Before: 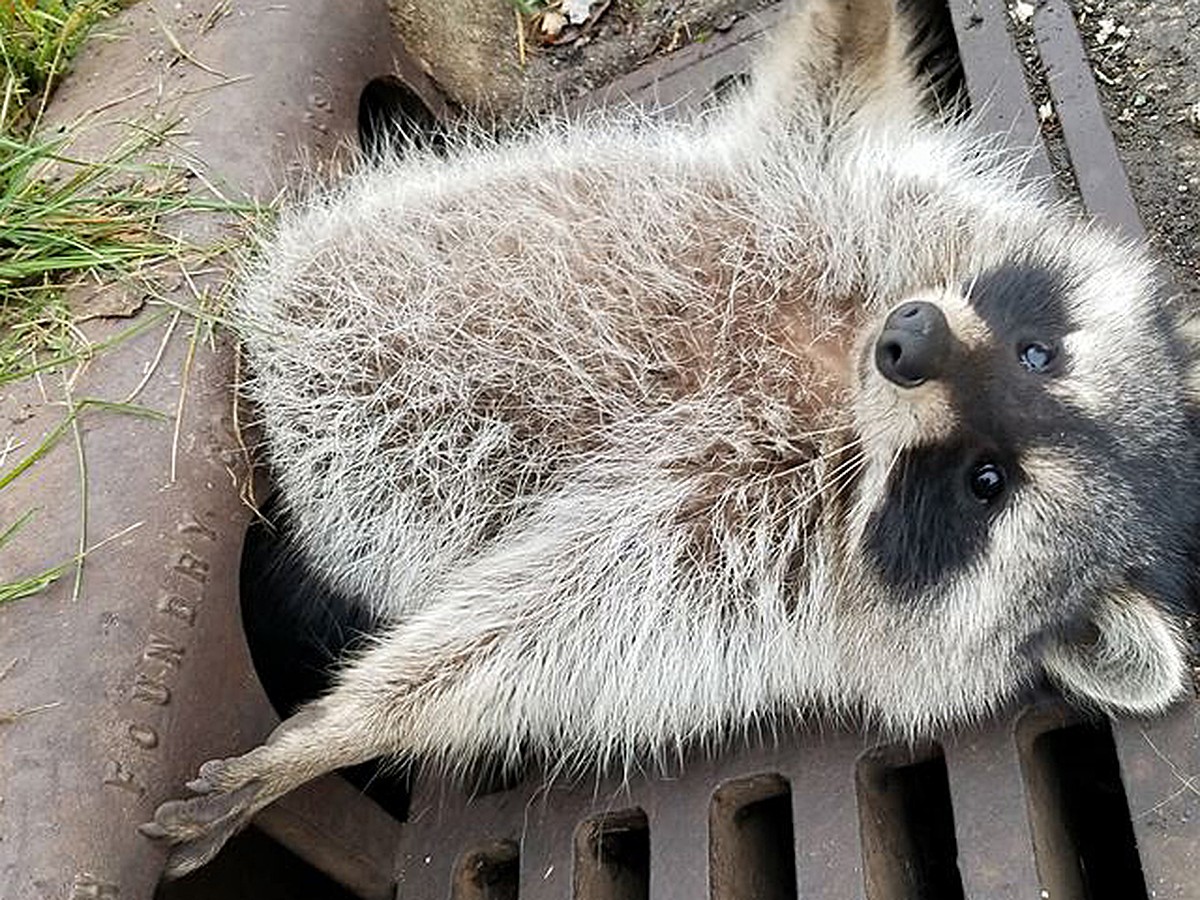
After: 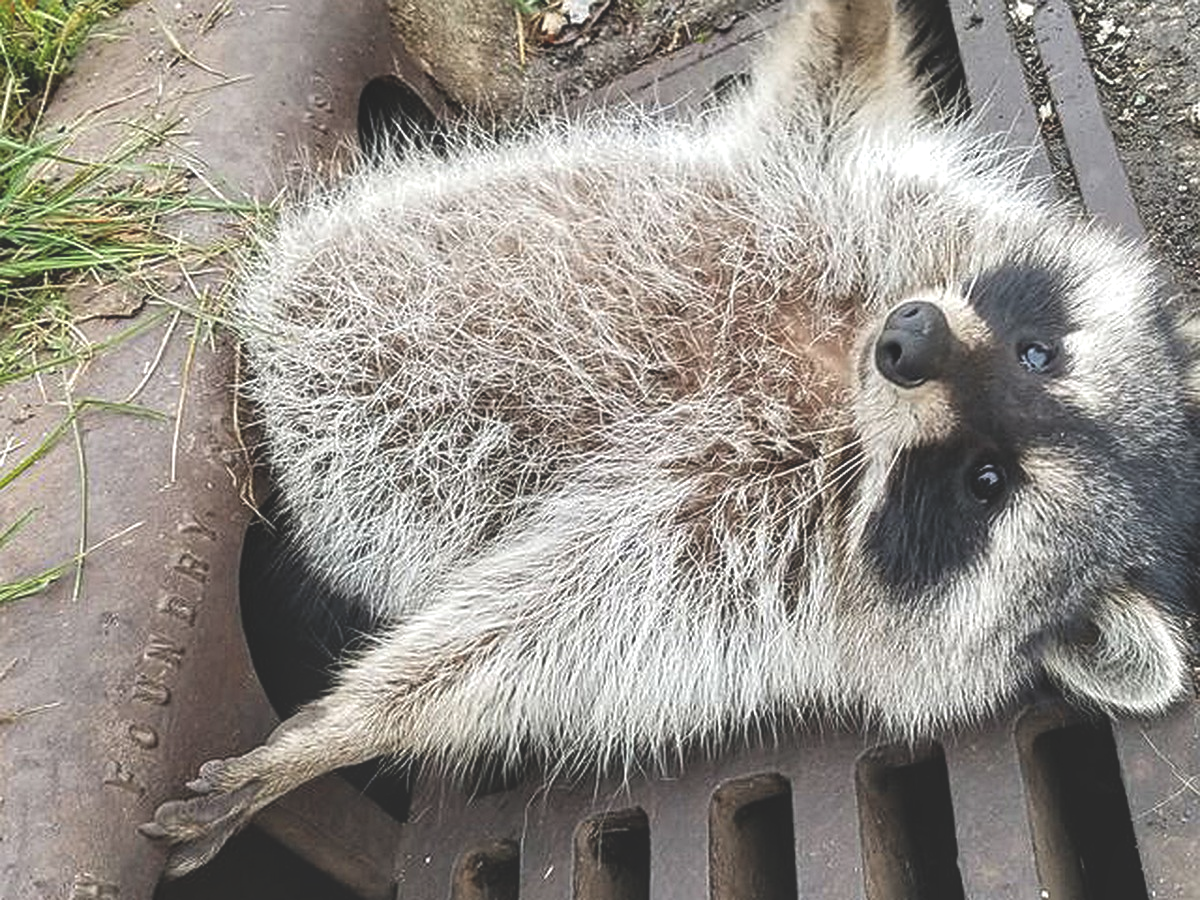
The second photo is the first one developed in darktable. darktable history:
local contrast: on, module defaults
exposure: black level correction -0.027, compensate highlight preservation false
